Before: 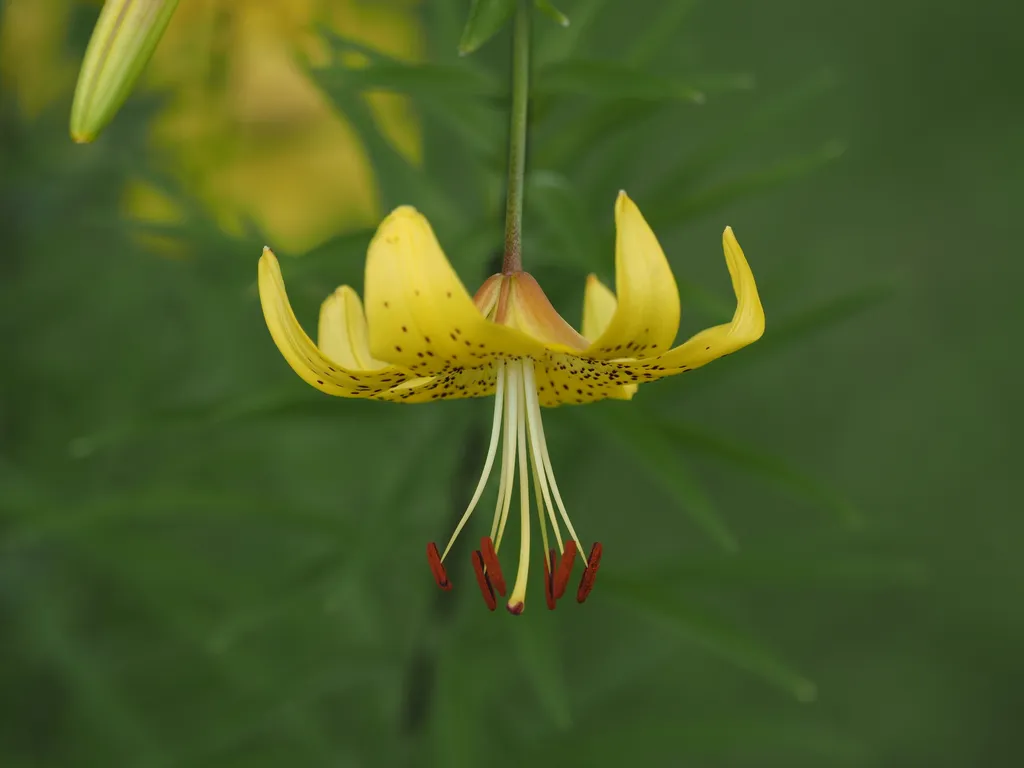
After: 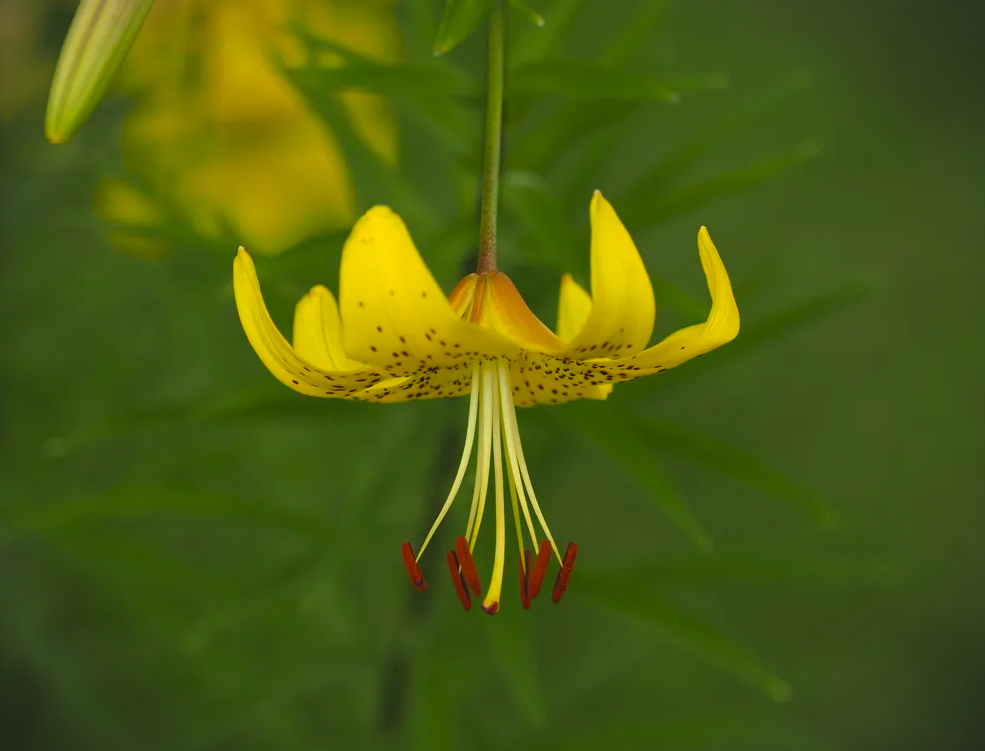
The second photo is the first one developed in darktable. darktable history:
vignetting: fall-off start 97.23%, width/height ratio 1.182
color correction: highlights a* 1.35, highlights b* 17.5
color balance rgb: global offset › luminance 0.755%, perceptual saturation grading › global saturation 29.891%, contrast 4.682%
velvia: on, module defaults
crop and rotate: left 2.496%, right 1.265%, bottom 2.143%
